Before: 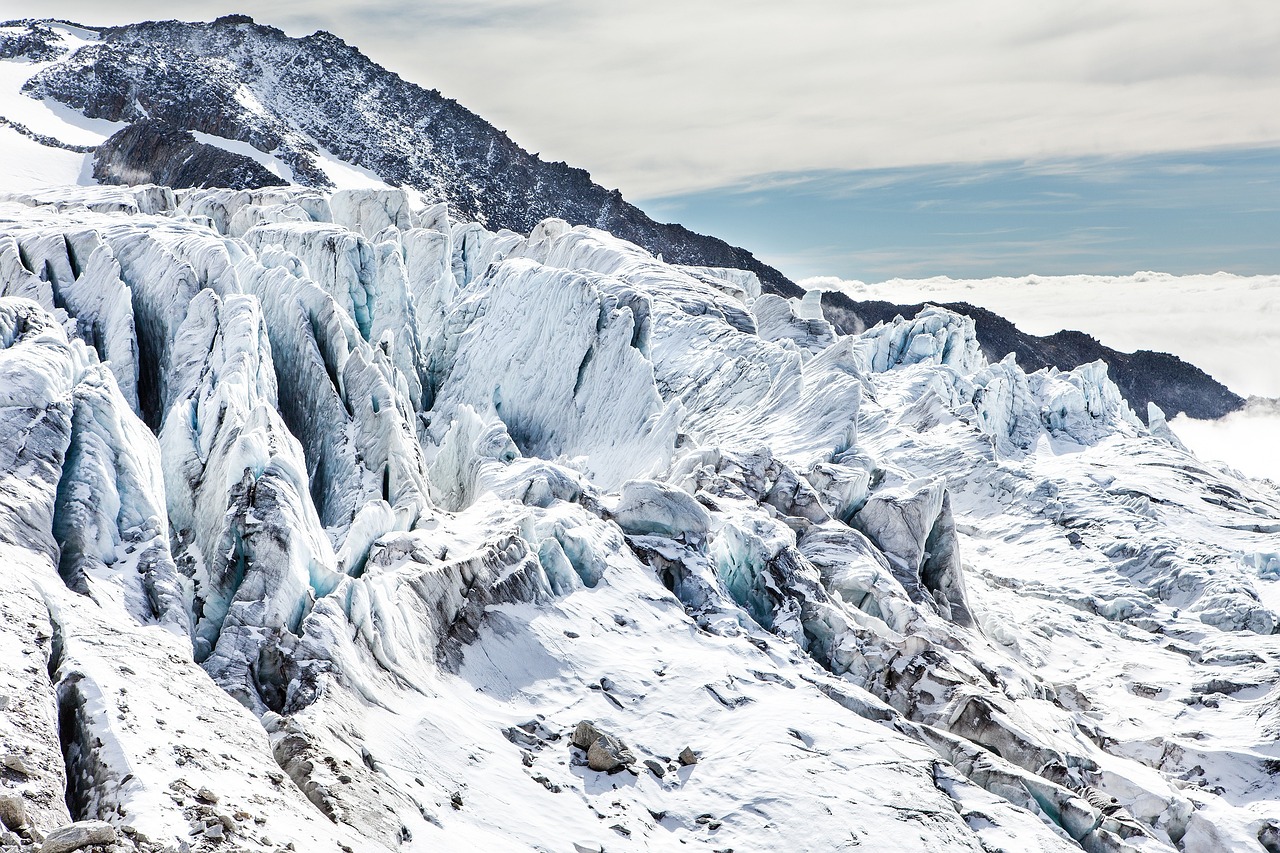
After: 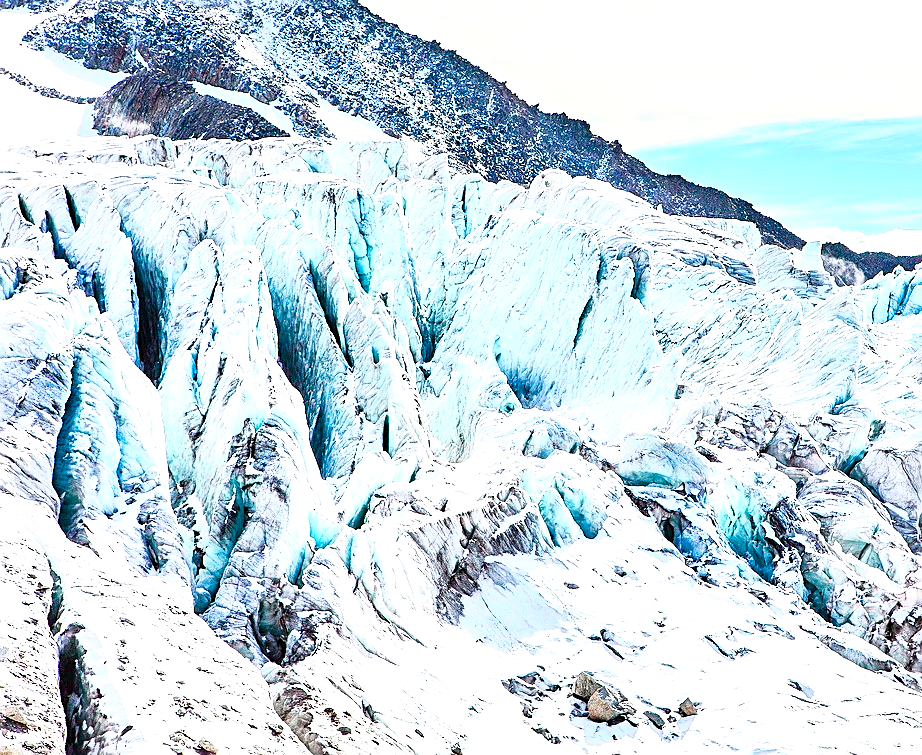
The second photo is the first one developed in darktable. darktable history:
tone curve: curves: ch0 [(0, 0) (0.051, 0.047) (0.102, 0.099) (0.236, 0.249) (0.429, 0.473) (0.67, 0.755) (0.875, 0.948) (1, 0.985)]; ch1 [(0, 0) (0.339, 0.298) (0.402, 0.363) (0.453, 0.413) (0.485, 0.469) (0.494, 0.493) (0.504, 0.502) (0.515, 0.526) (0.563, 0.591) (0.597, 0.639) (0.834, 0.888) (1, 1)]; ch2 [(0, 0) (0.362, 0.353) (0.425, 0.439) (0.501, 0.501) (0.537, 0.538) (0.58, 0.59) (0.642, 0.669) (0.773, 0.856) (1, 1)], color space Lab, independent channels, preserve colors none
sharpen: amount 0.582
exposure: exposure 0.766 EV, compensate highlight preservation false
crop: top 5.797%, right 27.906%, bottom 5.595%
color balance rgb: linear chroma grading › shadows 9.428%, linear chroma grading › highlights 9.755%, linear chroma grading › global chroma 15.168%, linear chroma grading › mid-tones 14.837%, perceptual saturation grading › global saturation -0.055%, perceptual saturation grading › highlights -18.108%, perceptual saturation grading › mid-tones 32.987%, perceptual saturation grading › shadows 50.376%, global vibrance 21.141%
